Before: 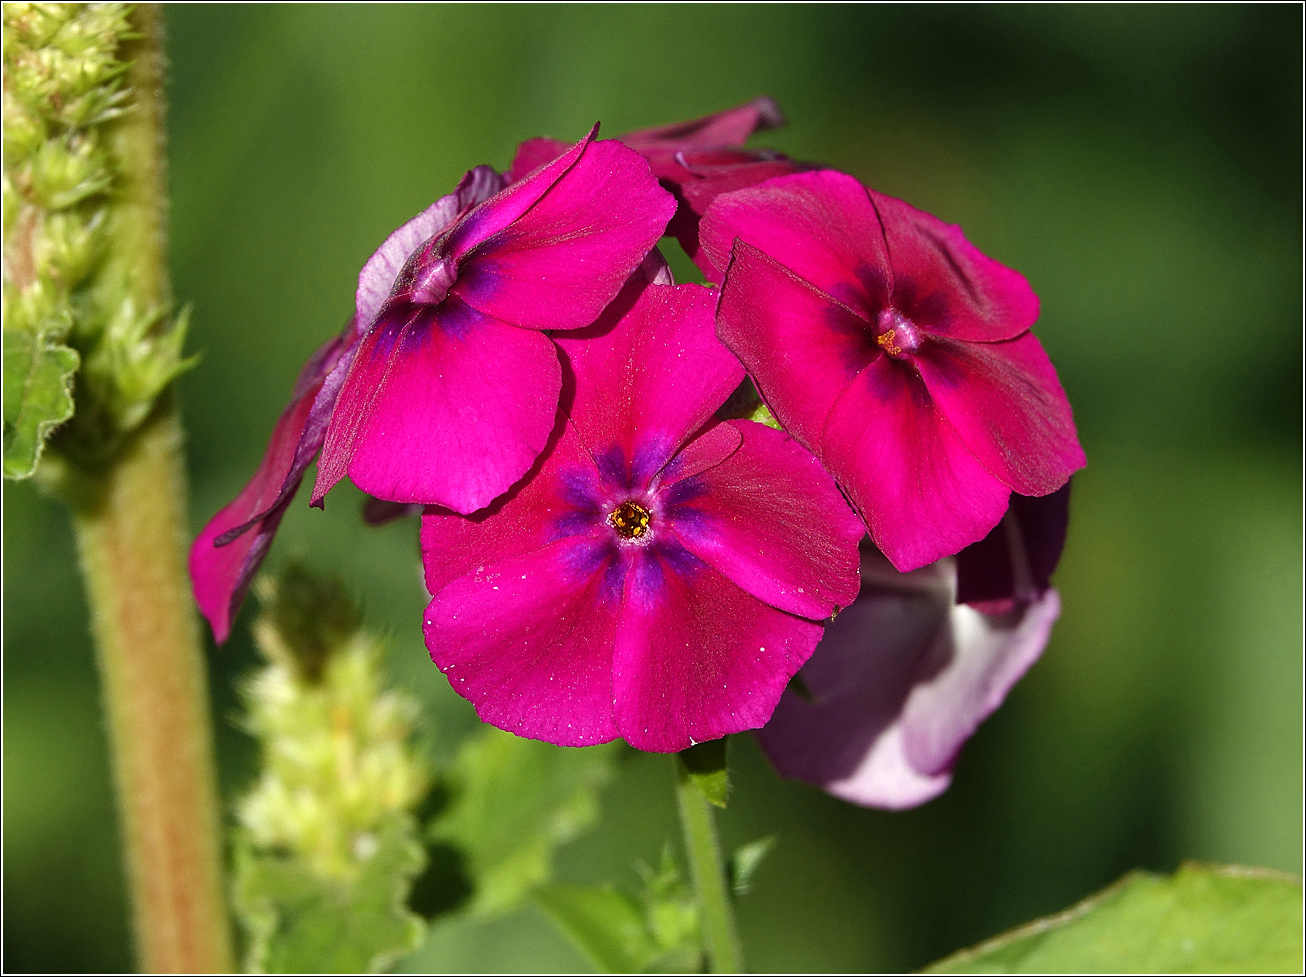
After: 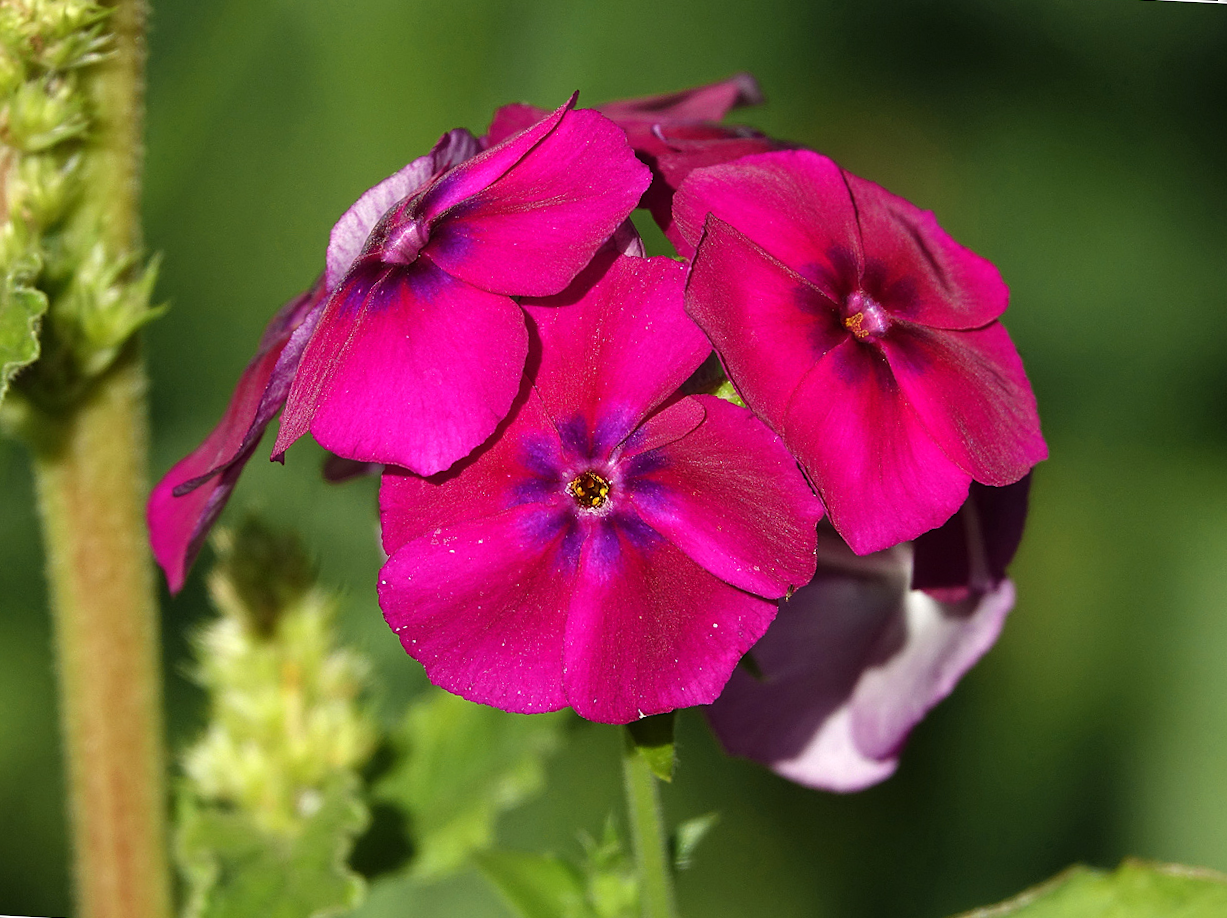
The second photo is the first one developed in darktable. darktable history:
crop and rotate: angle -2.8°
